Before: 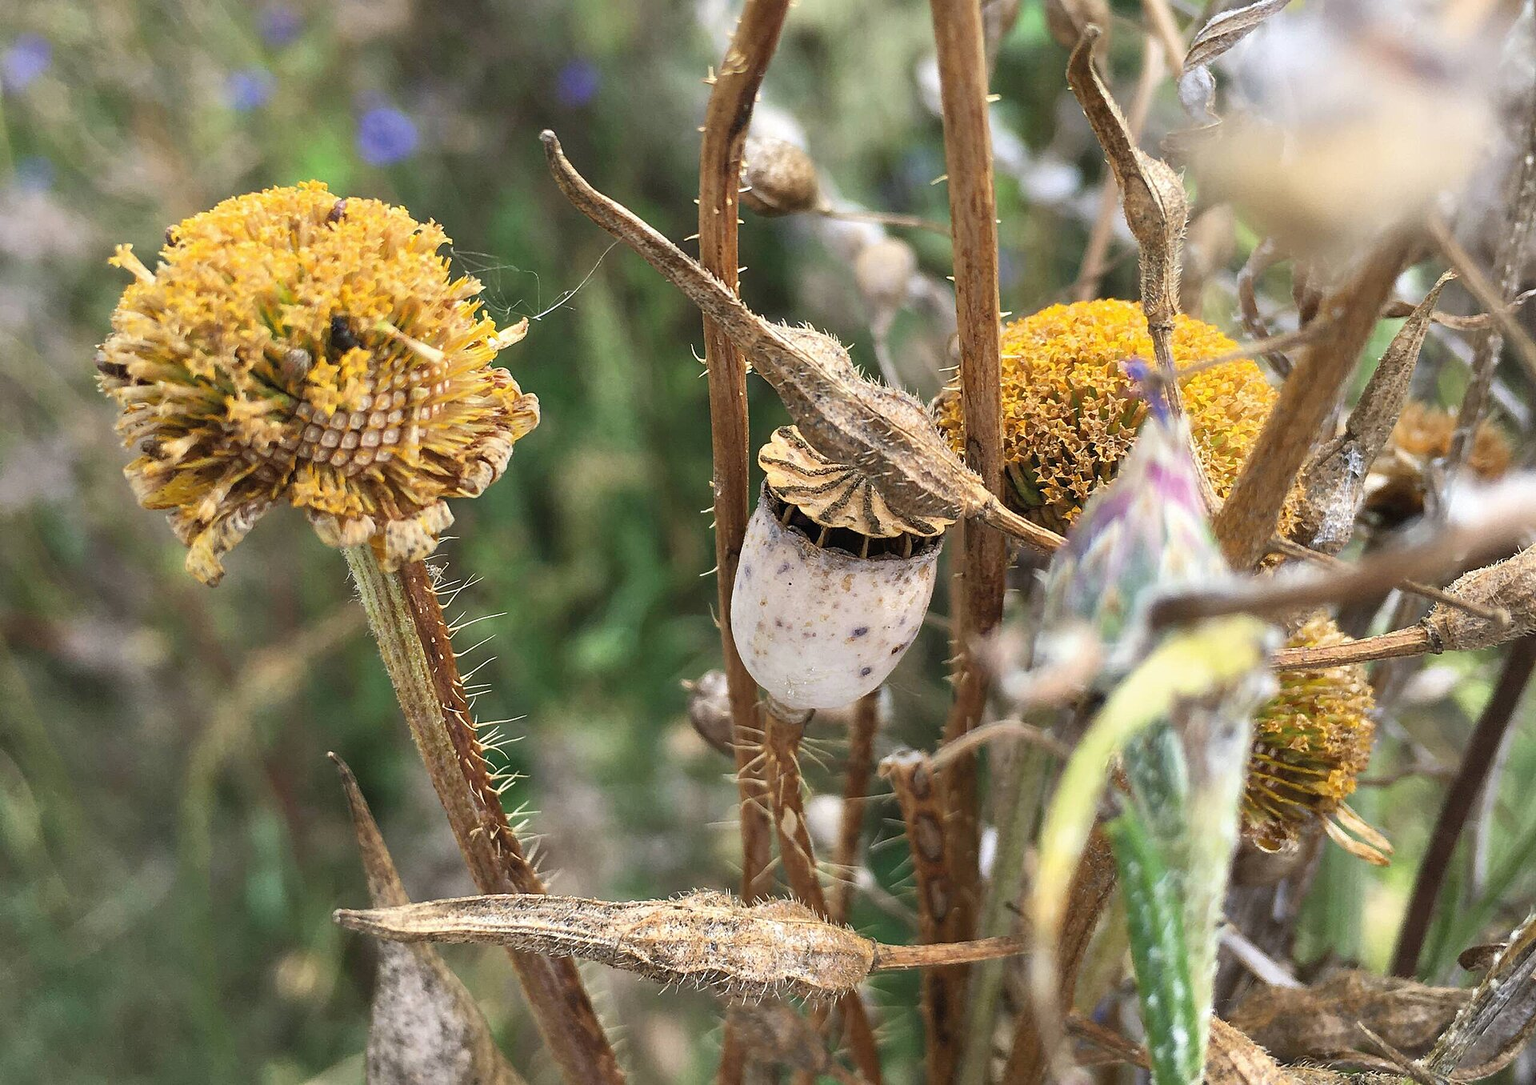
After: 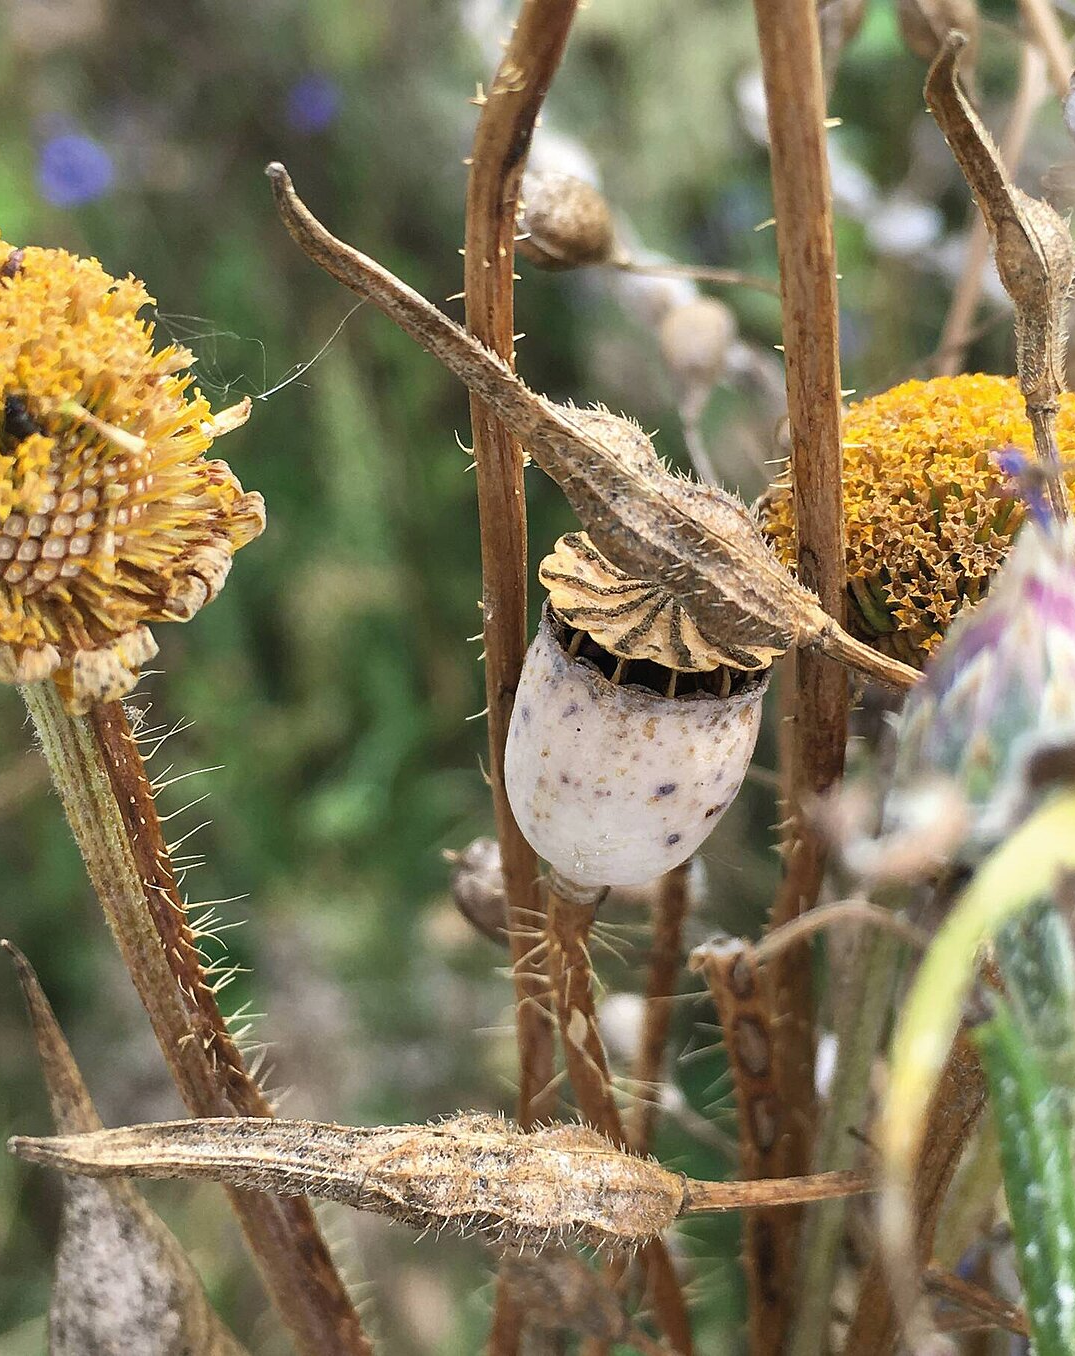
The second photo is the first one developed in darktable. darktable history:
crop: left 21.314%, right 22.666%
